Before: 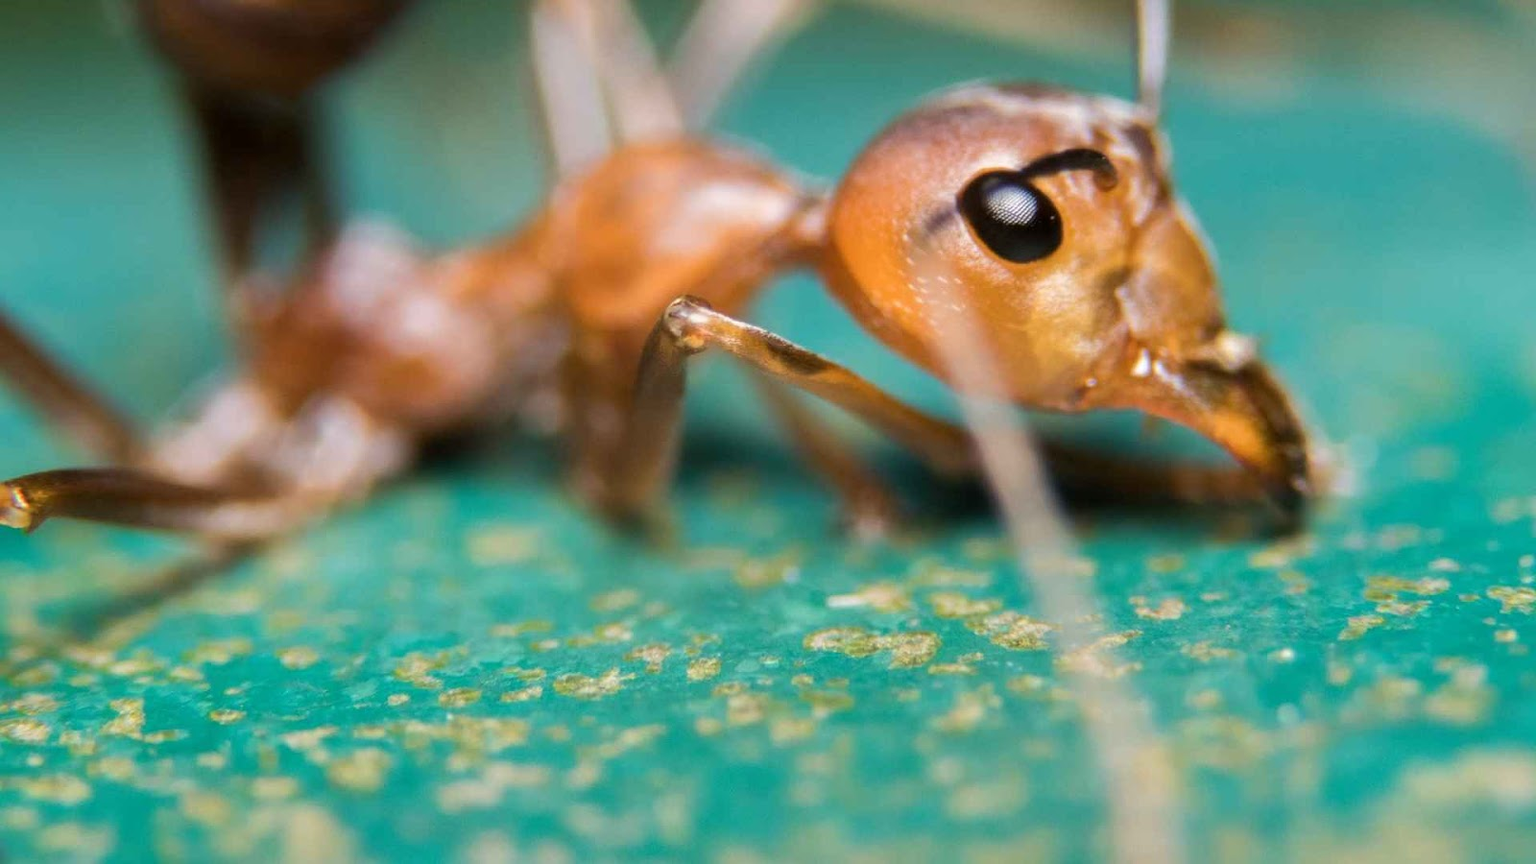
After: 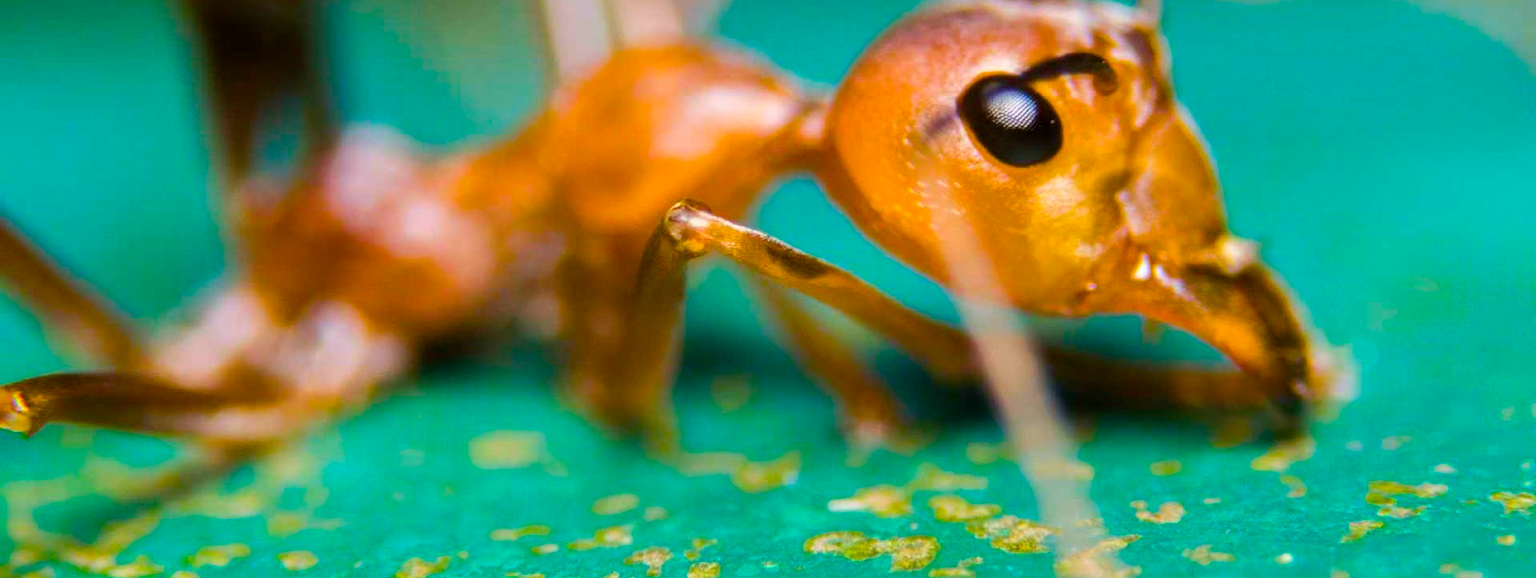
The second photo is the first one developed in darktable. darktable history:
crop: top 11.133%, bottom 21.823%
color balance rgb: linear chroma grading › shadows 19.042%, linear chroma grading › highlights 3.398%, linear chroma grading › mid-tones 9.959%, perceptual saturation grading › global saturation 19.568%, global vibrance 59.834%
